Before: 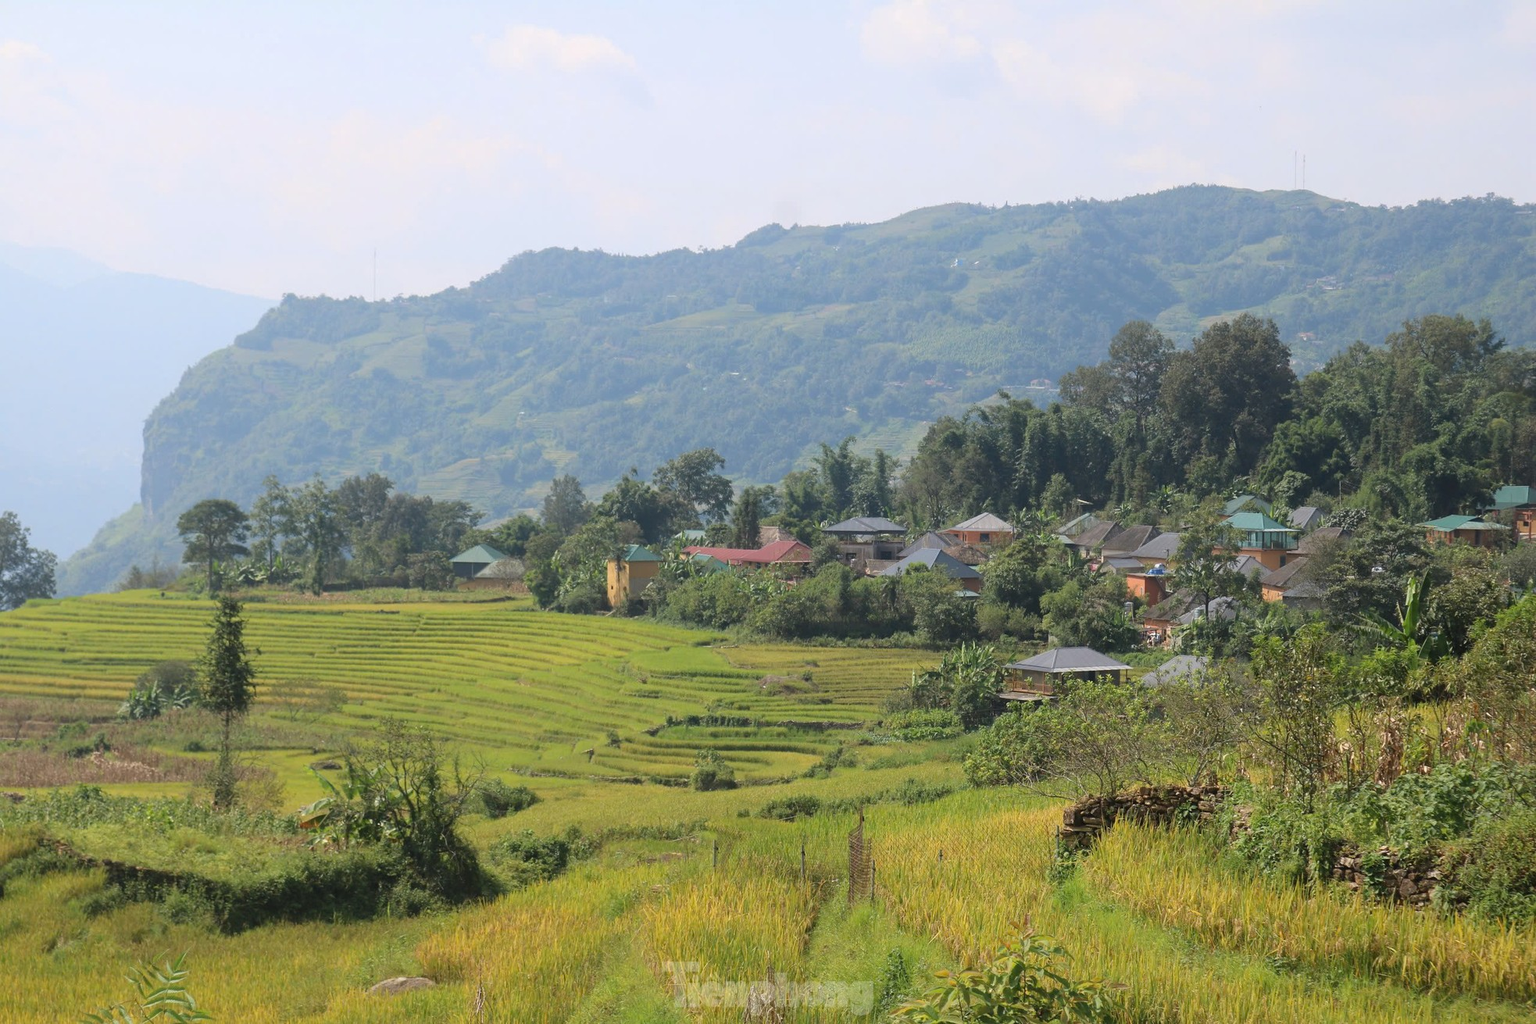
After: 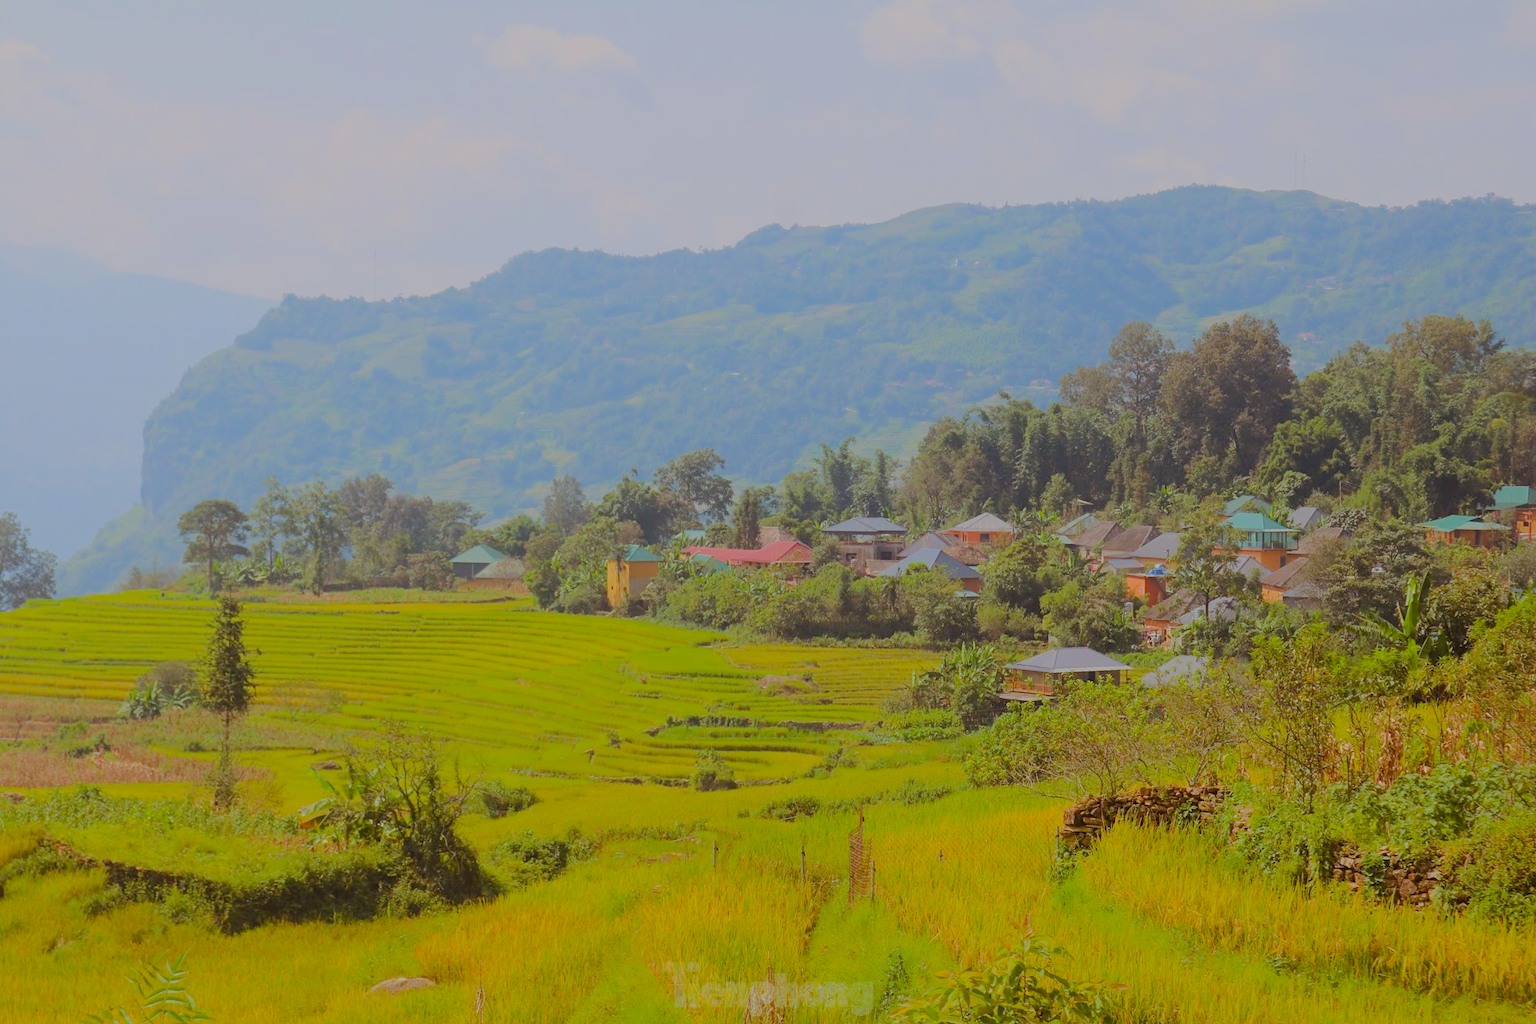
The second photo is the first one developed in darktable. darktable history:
color balance rgb: shadows lift › chroma 9.91%, shadows lift › hue 46.23°, perceptual saturation grading › global saturation 34.194%, perceptual brilliance grading › mid-tones 10.839%, perceptual brilliance grading › shadows 14.624%, global vibrance 23.516%, contrast -25.566%
filmic rgb: black relative exposure -7.38 EV, white relative exposure 5.09 EV, hardness 3.19
